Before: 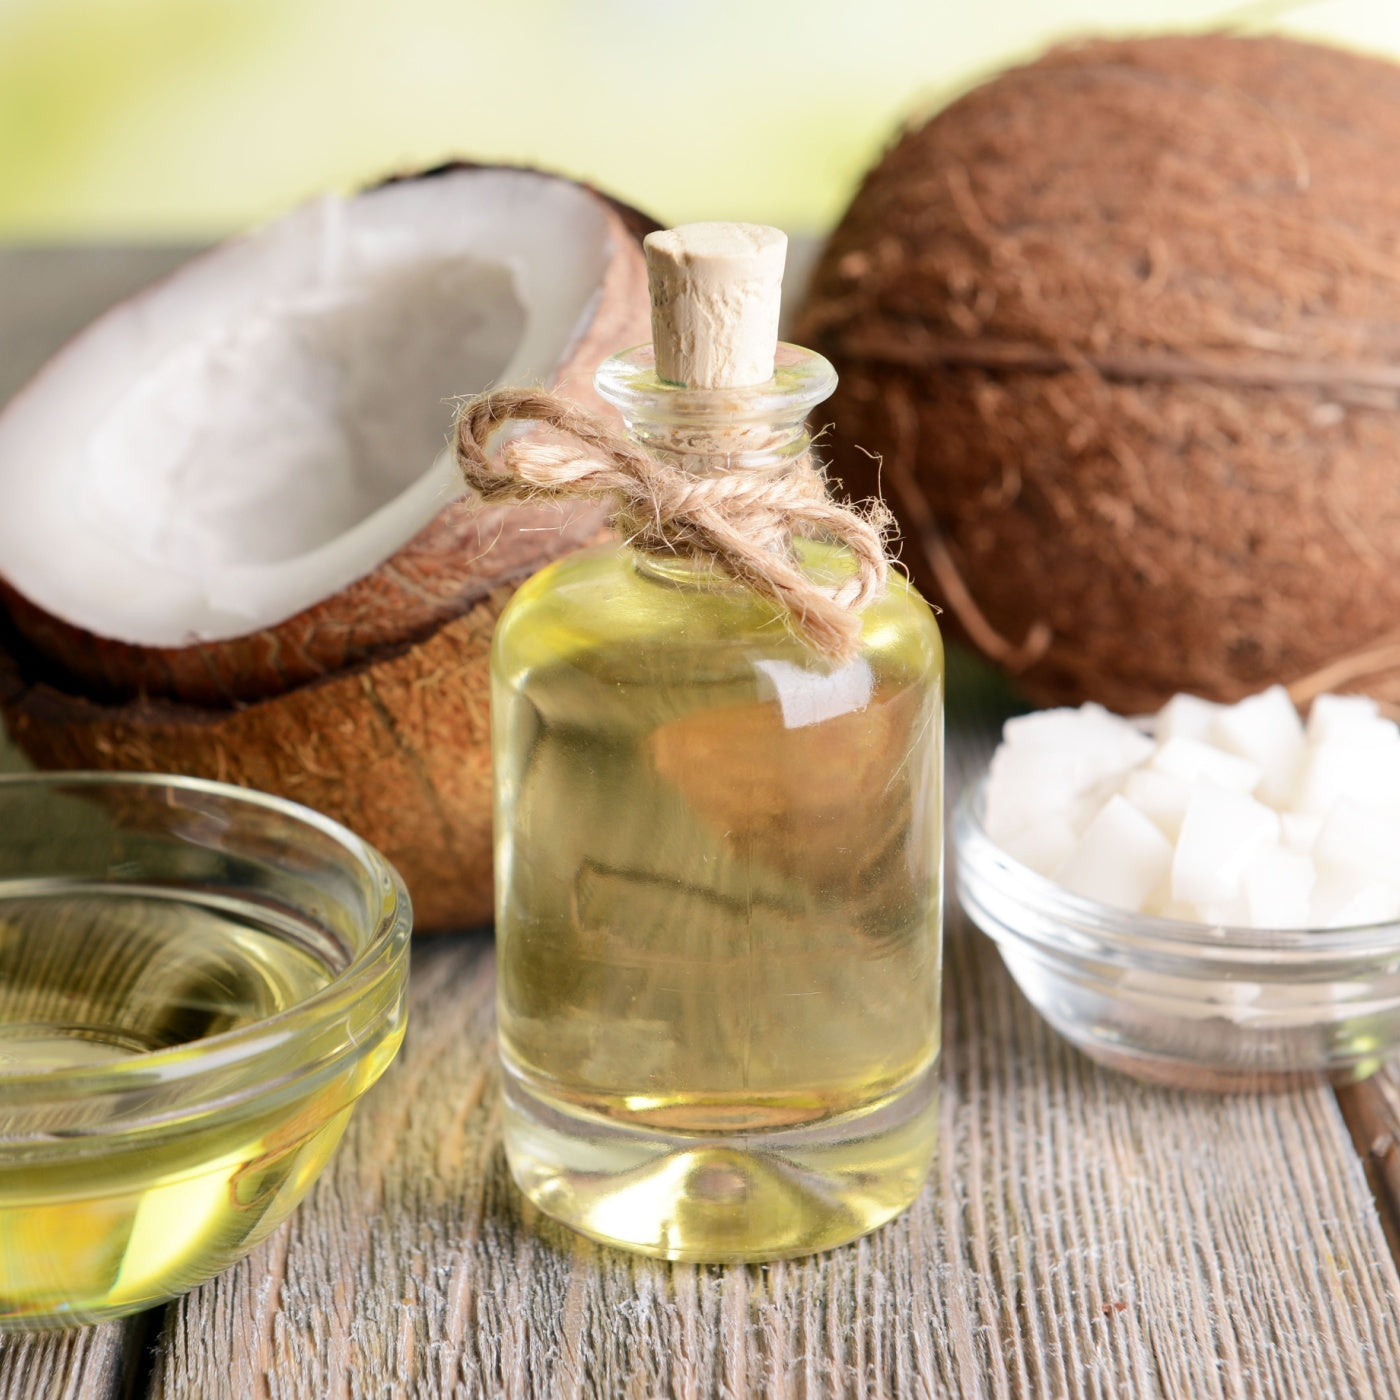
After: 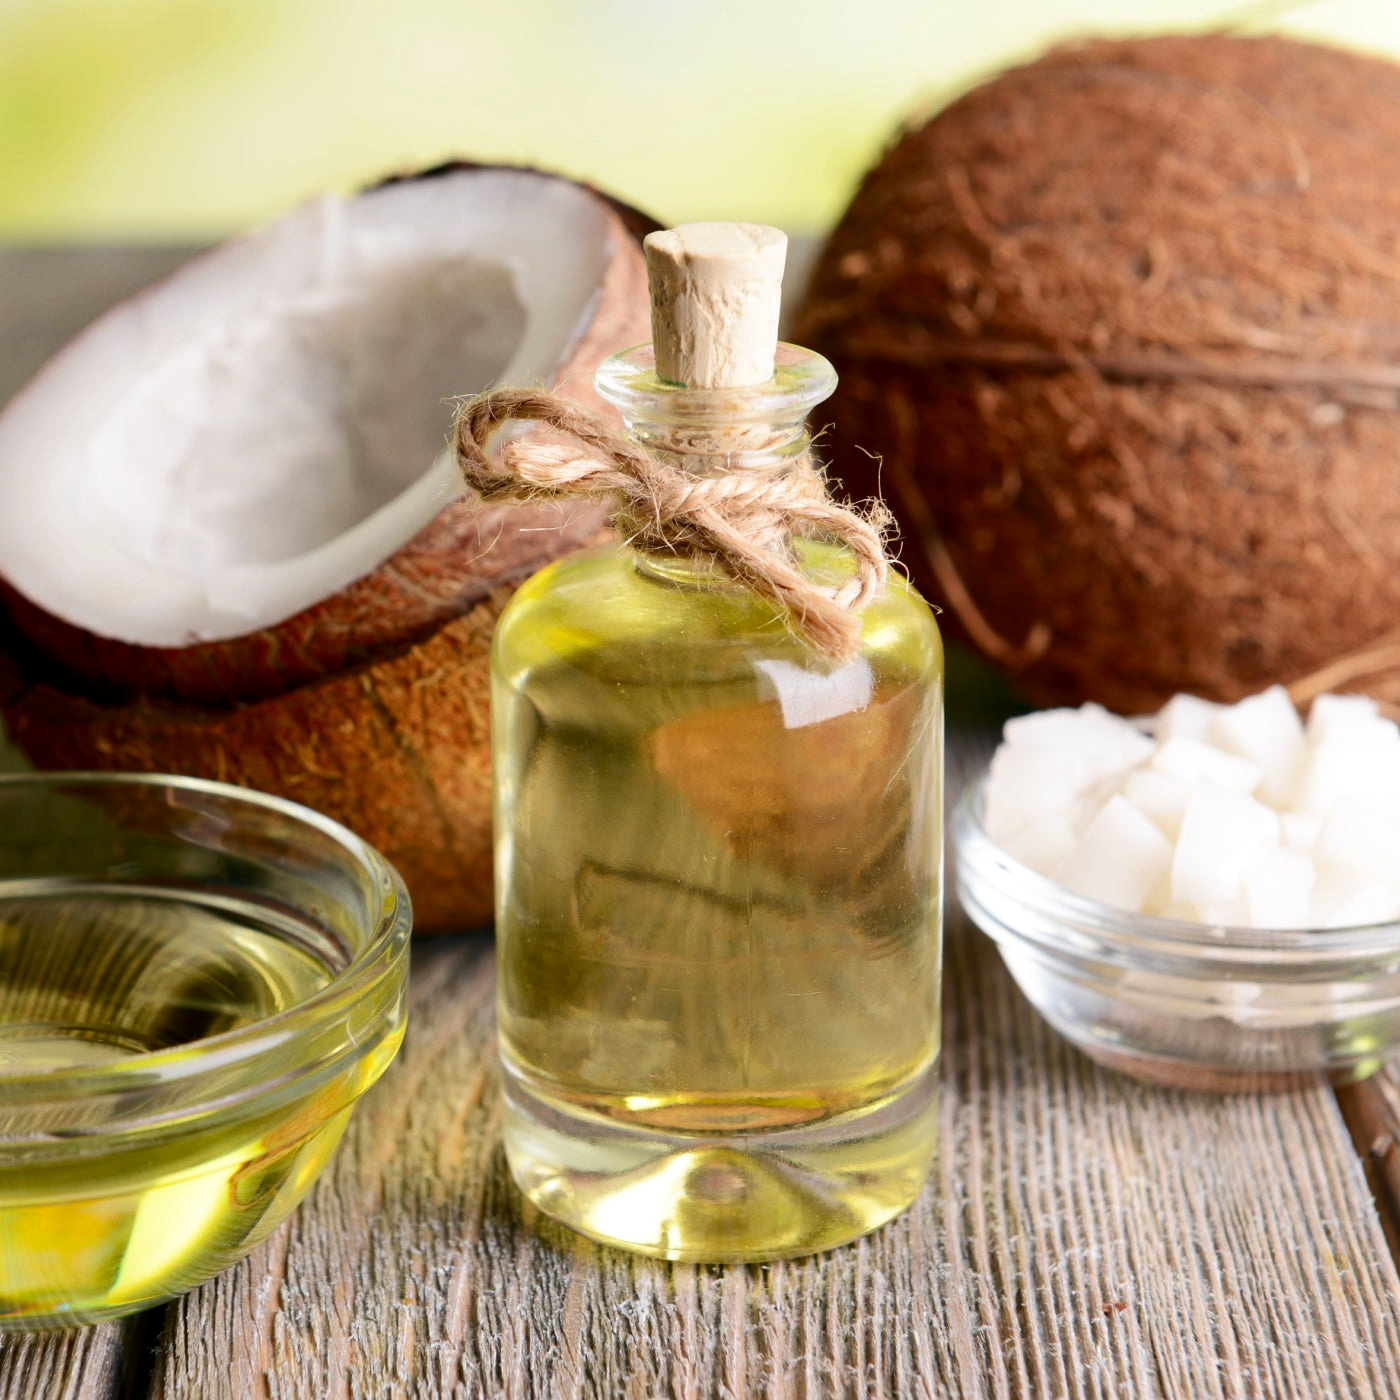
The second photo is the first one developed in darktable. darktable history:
contrast brightness saturation: contrast 0.12, brightness -0.12, saturation 0.2
levels: levels [0, 0.499, 1]
